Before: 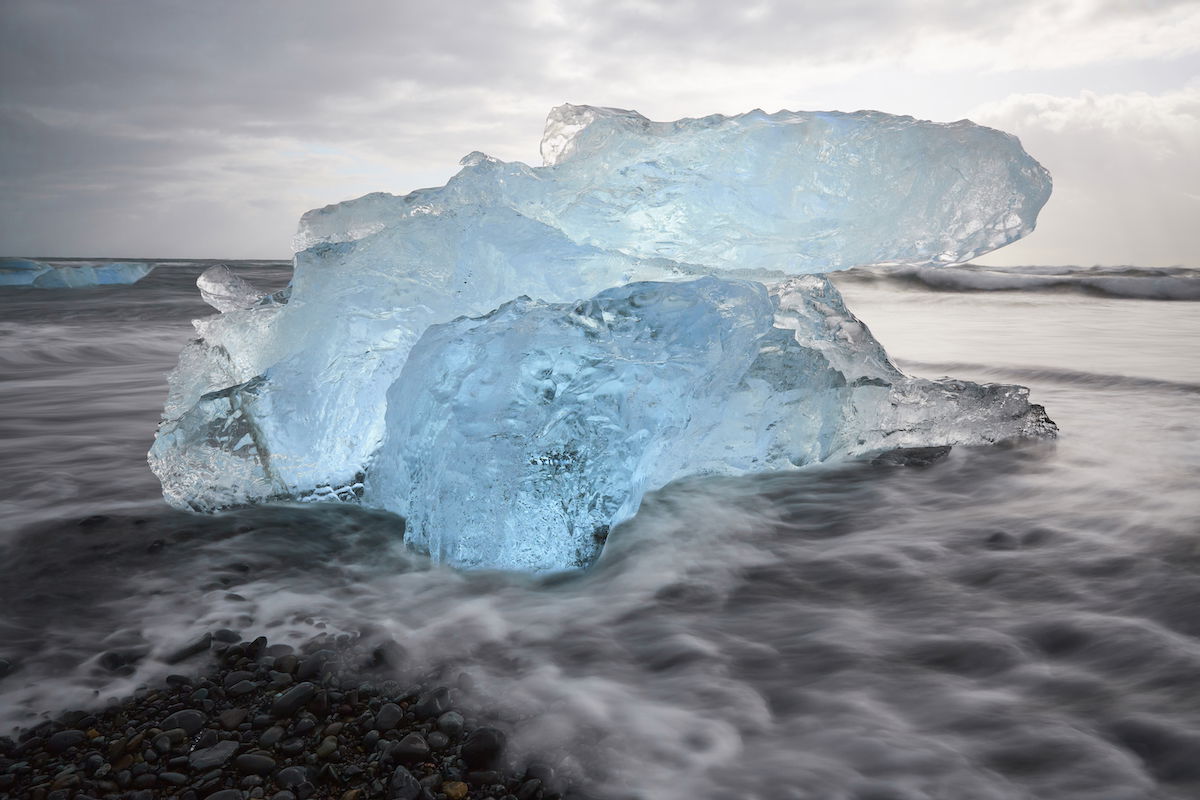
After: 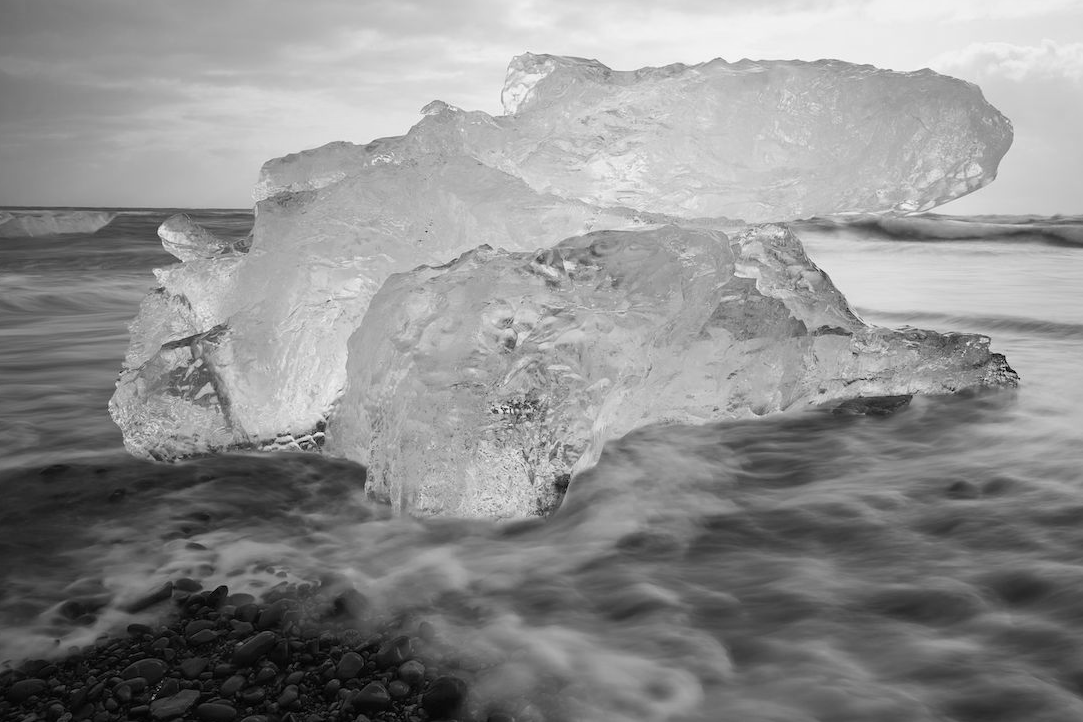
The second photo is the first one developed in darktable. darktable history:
crop: left 3.305%, top 6.436%, right 6.389%, bottom 3.258%
color calibration: output gray [0.22, 0.42, 0.37, 0], gray › normalize channels true, illuminant same as pipeline (D50), adaptation XYZ, x 0.346, y 0.359, gamut compression 0
